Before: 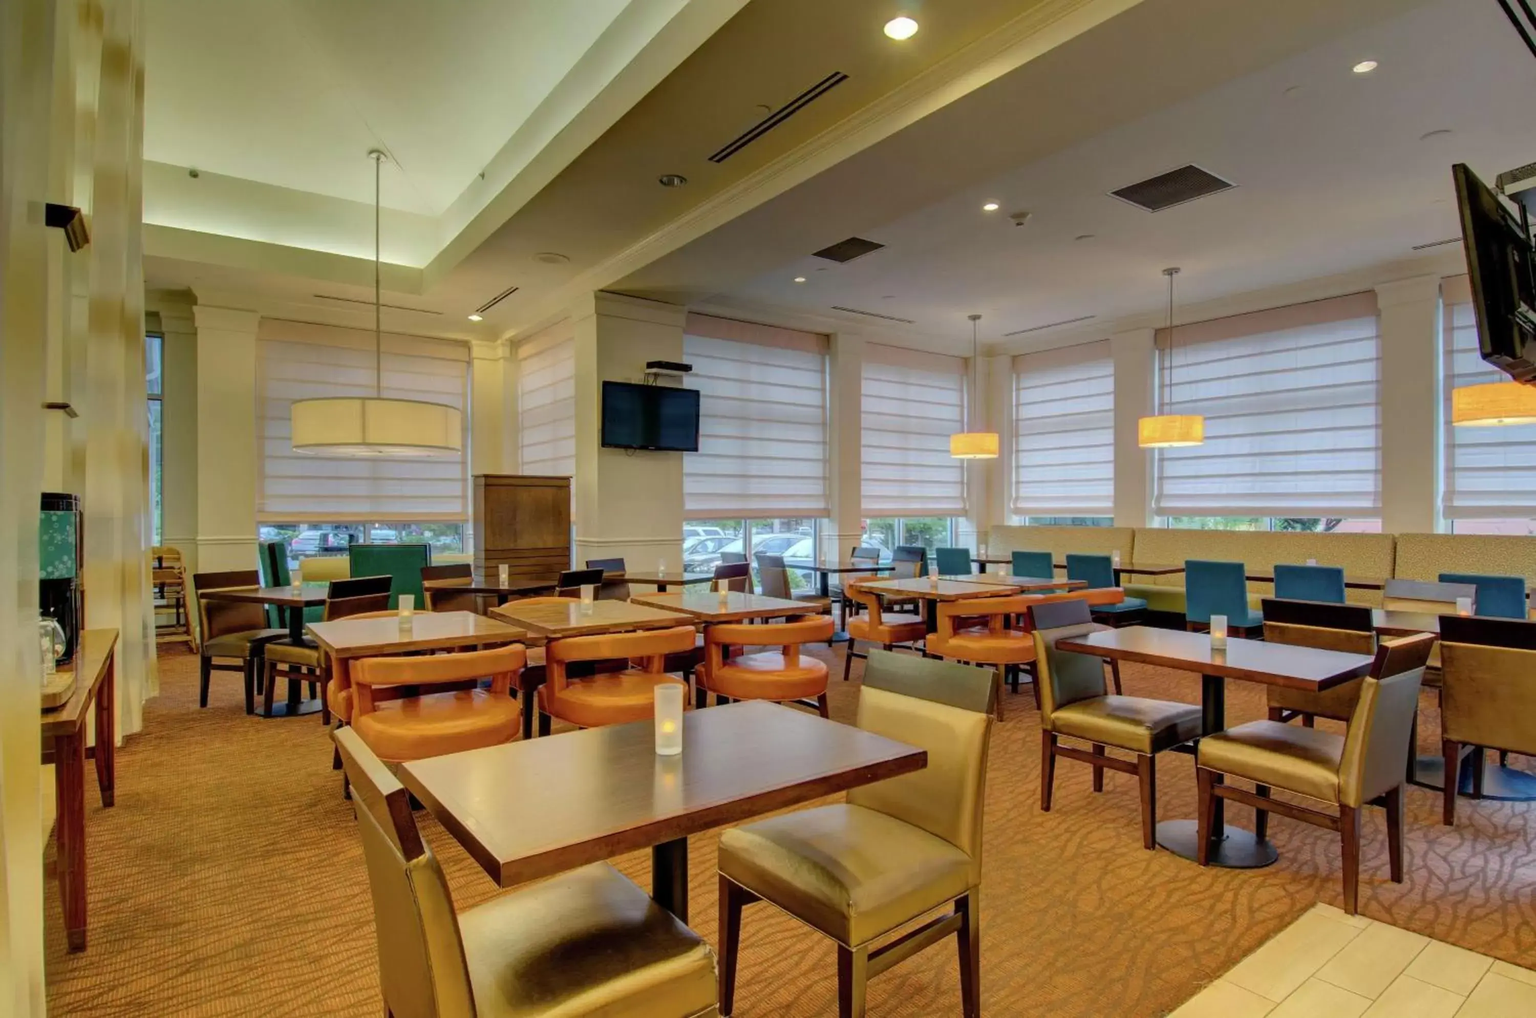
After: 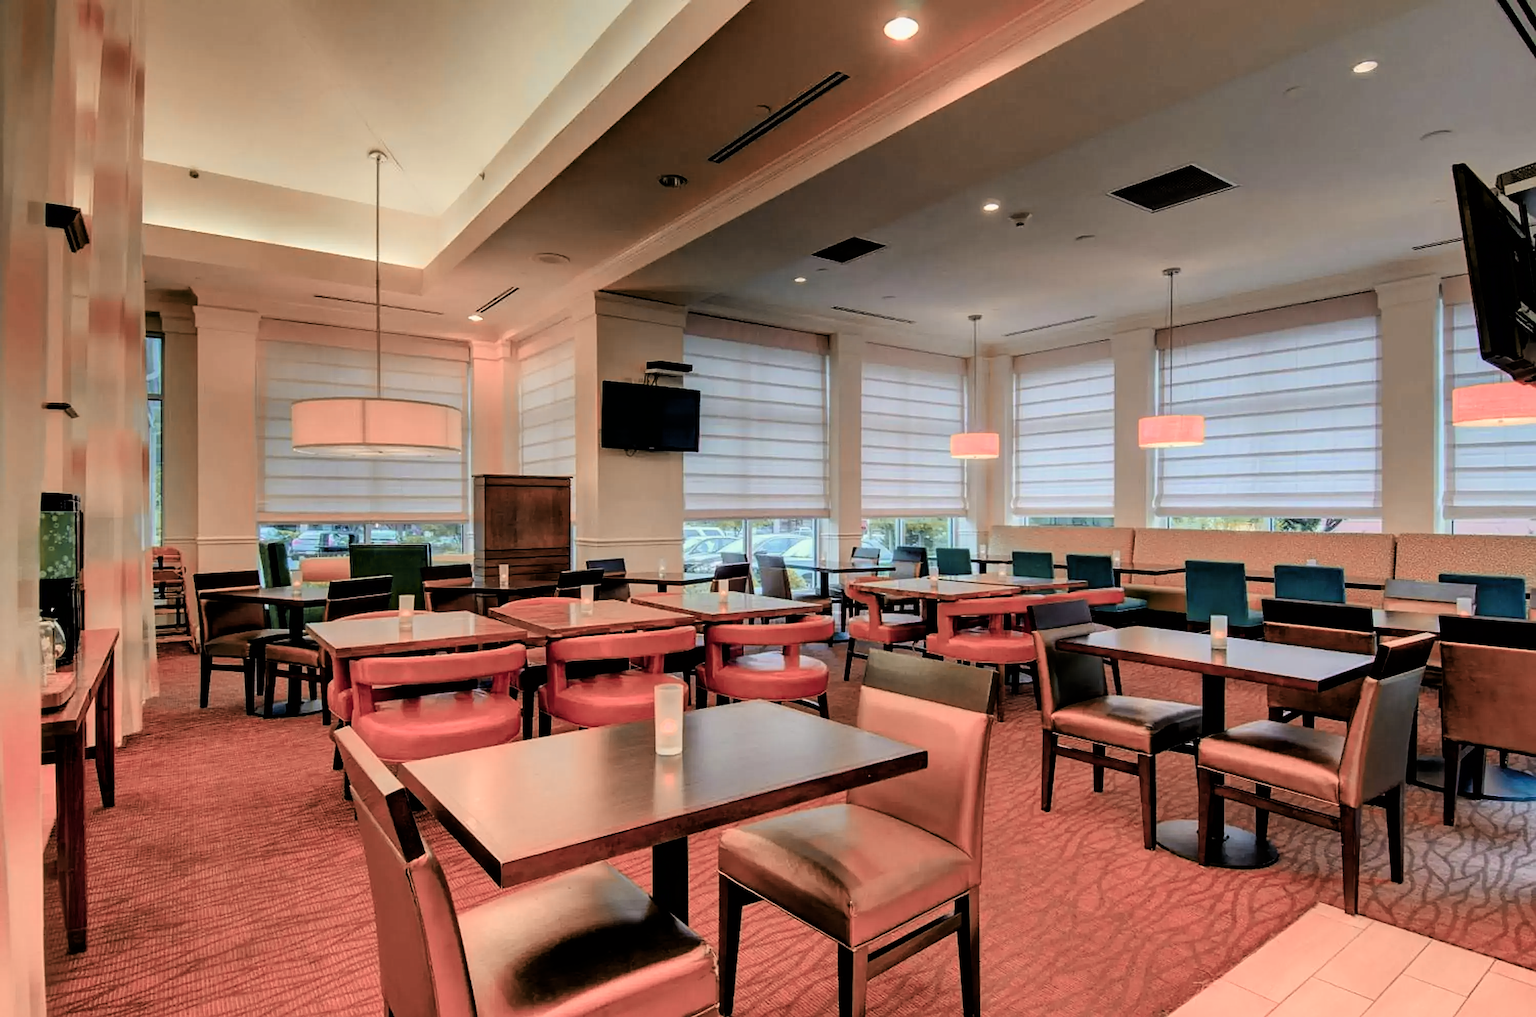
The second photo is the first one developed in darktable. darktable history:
color zones: curves: ch2 [(0, 0.488) (0.143, 0.417) (0.286, 0.212) (0.429, 0.179) (0.571, 0.154) (0.714, 0.415) (0.857, 0.495) (1, 0.488)]
exposure: compensate highlight preservation false
sharpen: on, module defaults
filmic rgb: black relative exposure -4.05 EV, white relative exposure 2.99 EV, hardness 2.99, contrast 1.507, color science v6 (2022)
